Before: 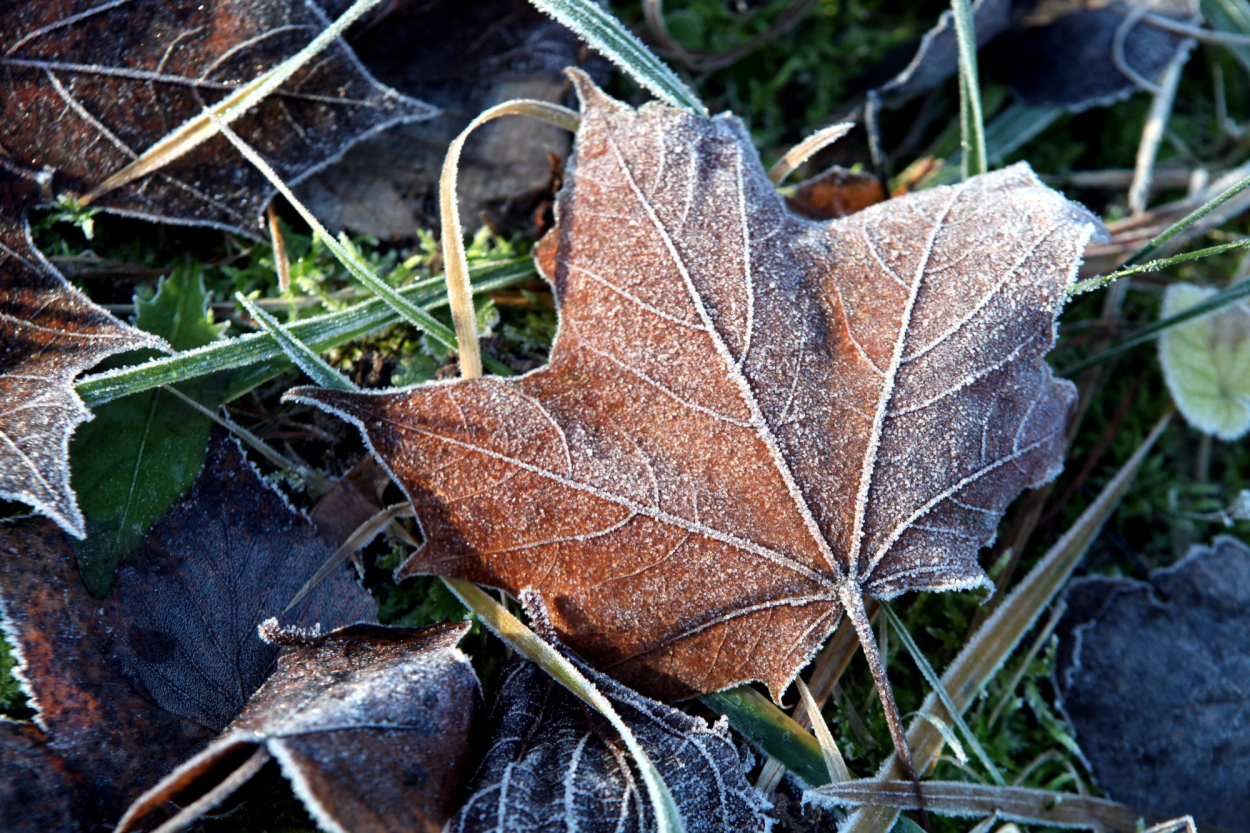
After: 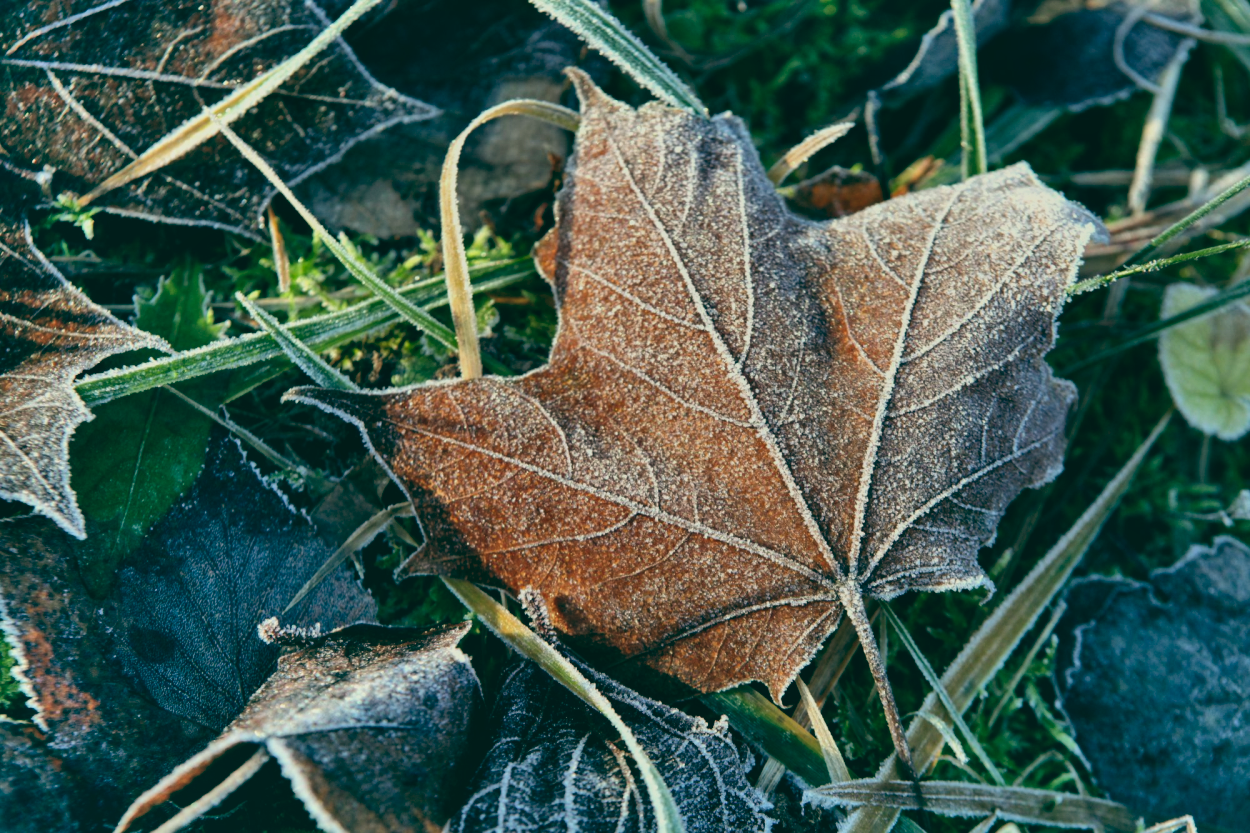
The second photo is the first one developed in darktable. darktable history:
shadows and highlights: shadows 80.73, white point adjustment -9.07, highlights -61.46, soften with gaussian
local contrast: highlights 100%, shadows 100%, detail 120%, midtone range 0.2
color balance: lift [1.005, 0.99, 1.007, 1.01], gamma [1, 1.034, 1.032, 0.966], gain [0.873, 1.055, 1.067, 0.933]
white balance: emerald 1
